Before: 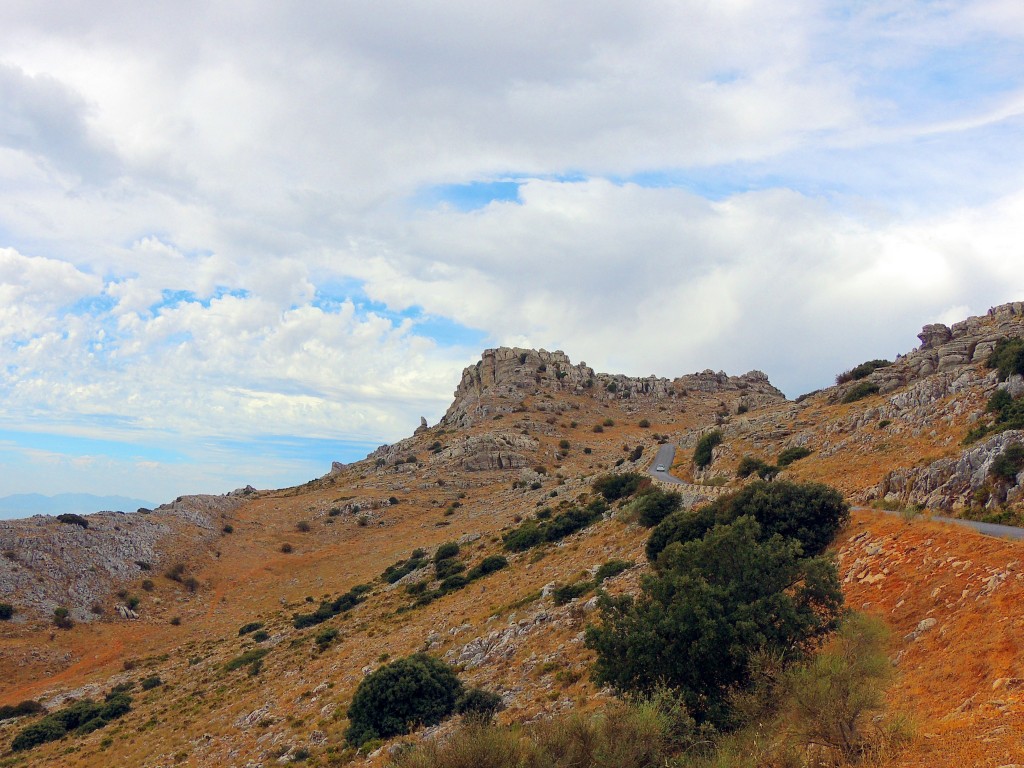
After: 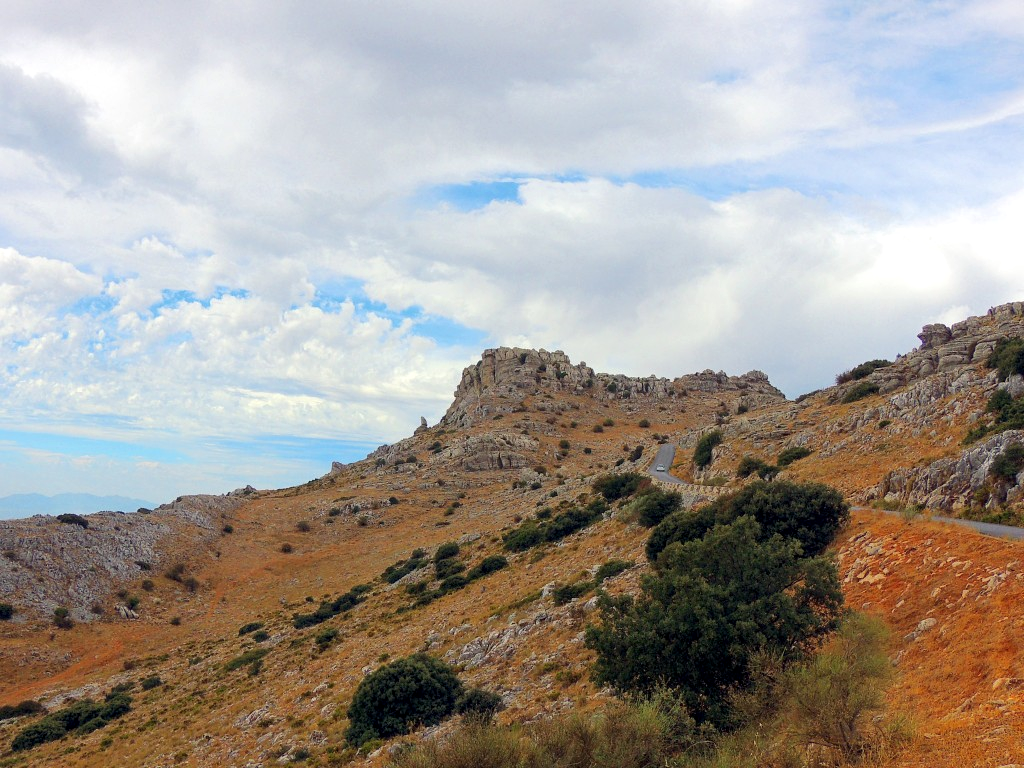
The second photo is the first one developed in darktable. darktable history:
local contrast: highlights 106%, shadows 100%, detail 119%, midtone range 0.2
